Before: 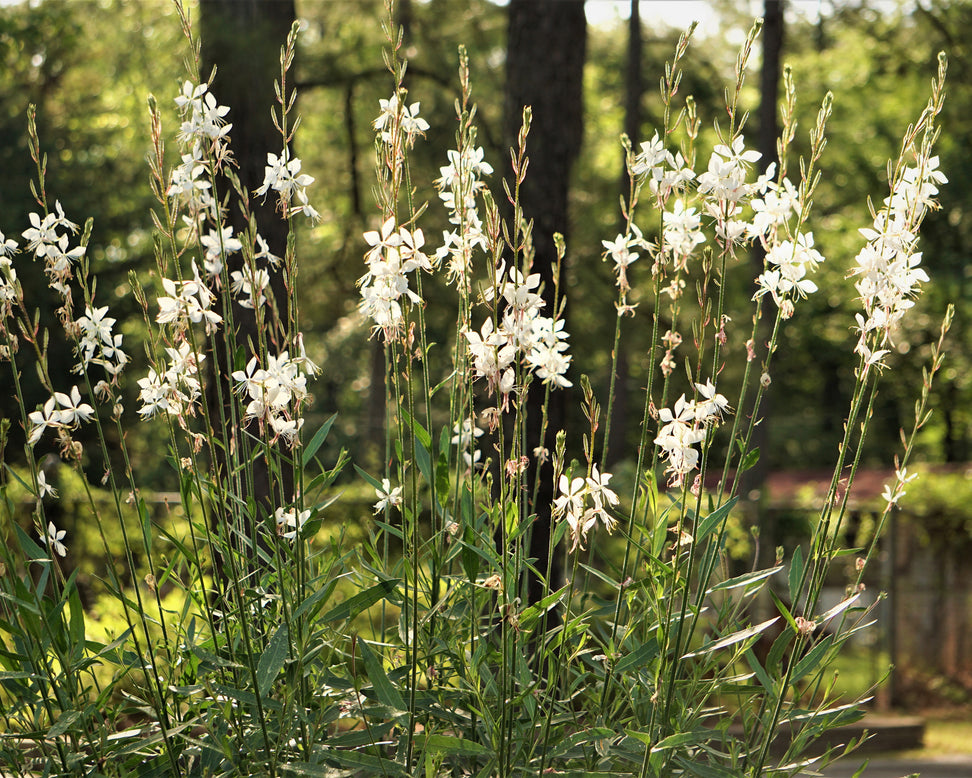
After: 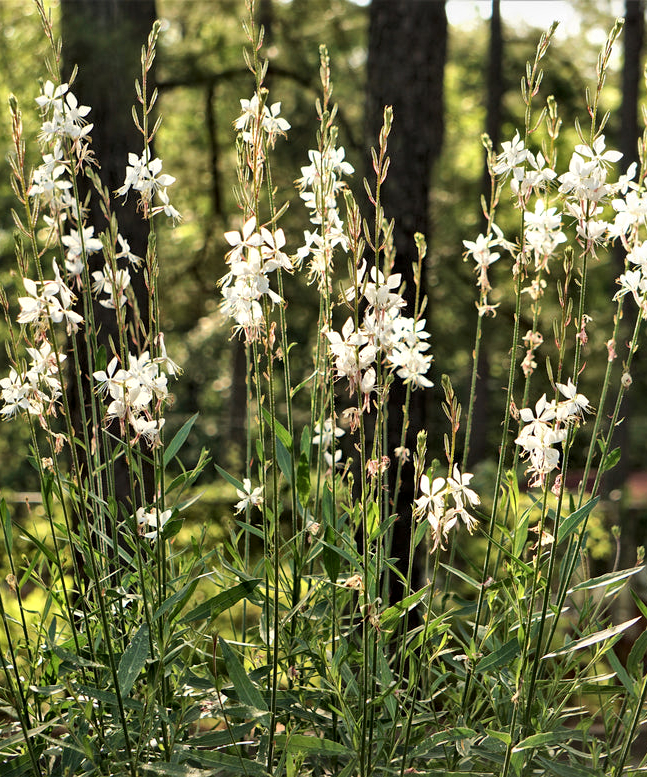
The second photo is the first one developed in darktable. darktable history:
local contrast: mode bilateral grid, contrast 20, coarseness 19, detail 163%, midtone range 0.2
crop and rotate: left 14.436%, right 18.898%
